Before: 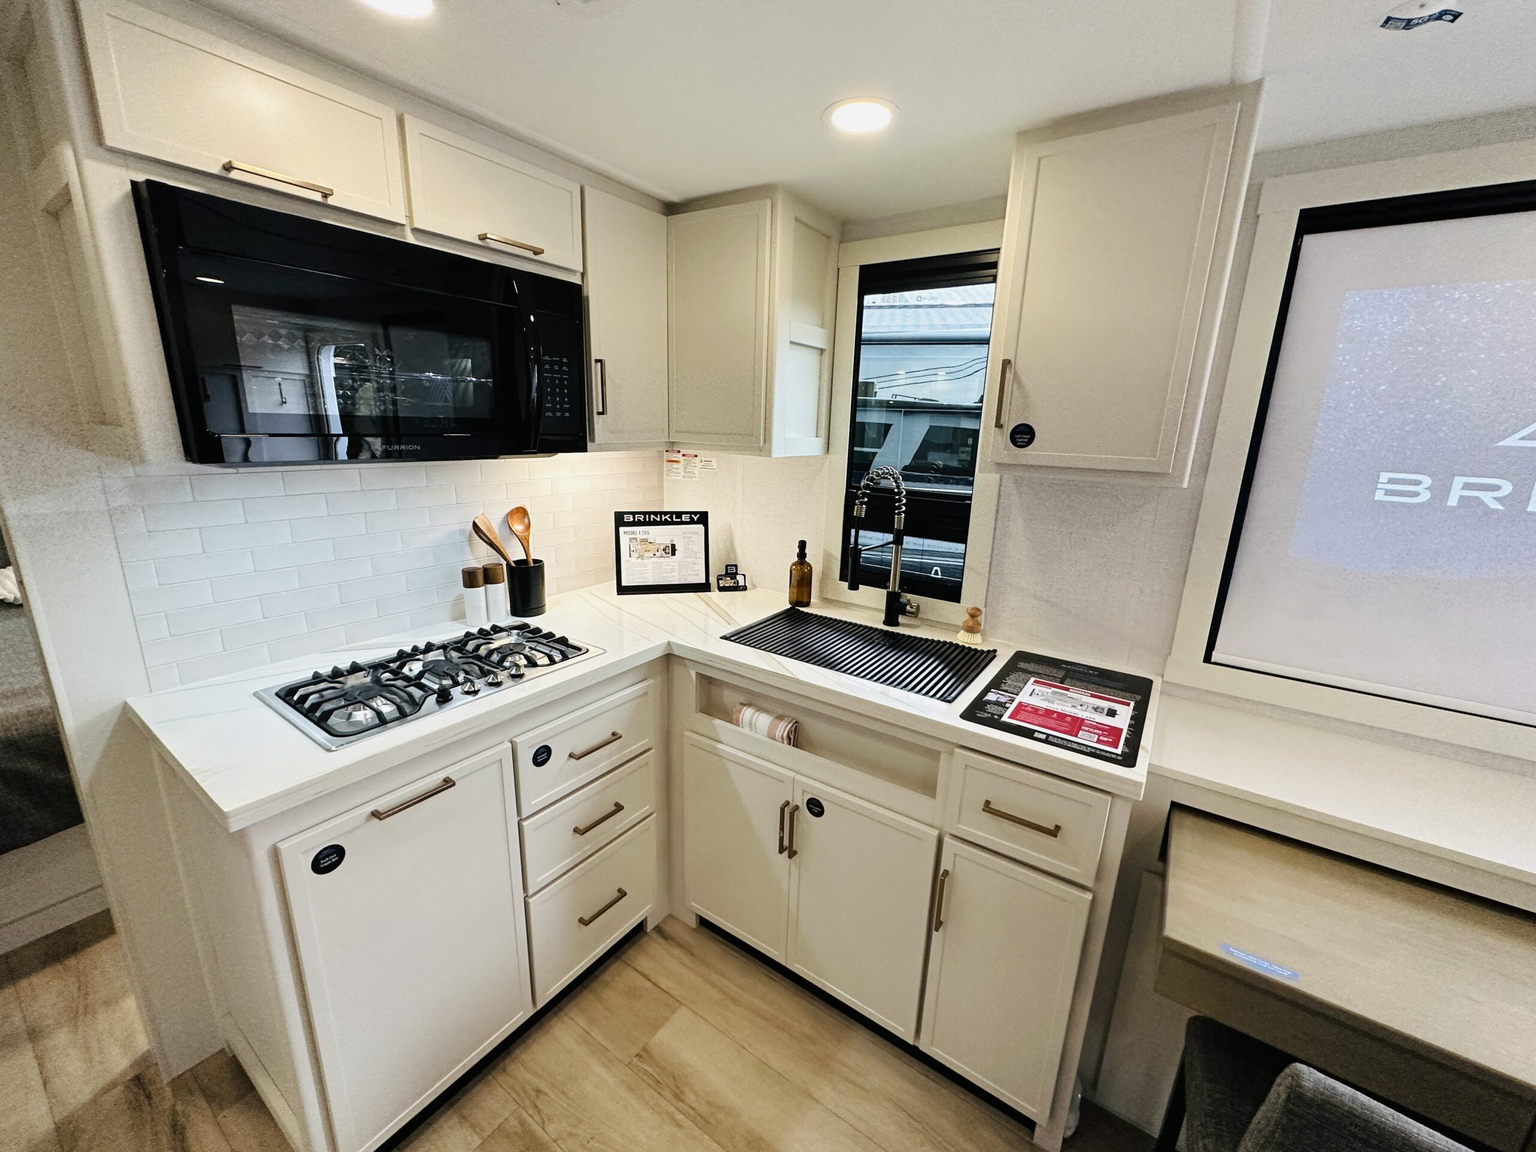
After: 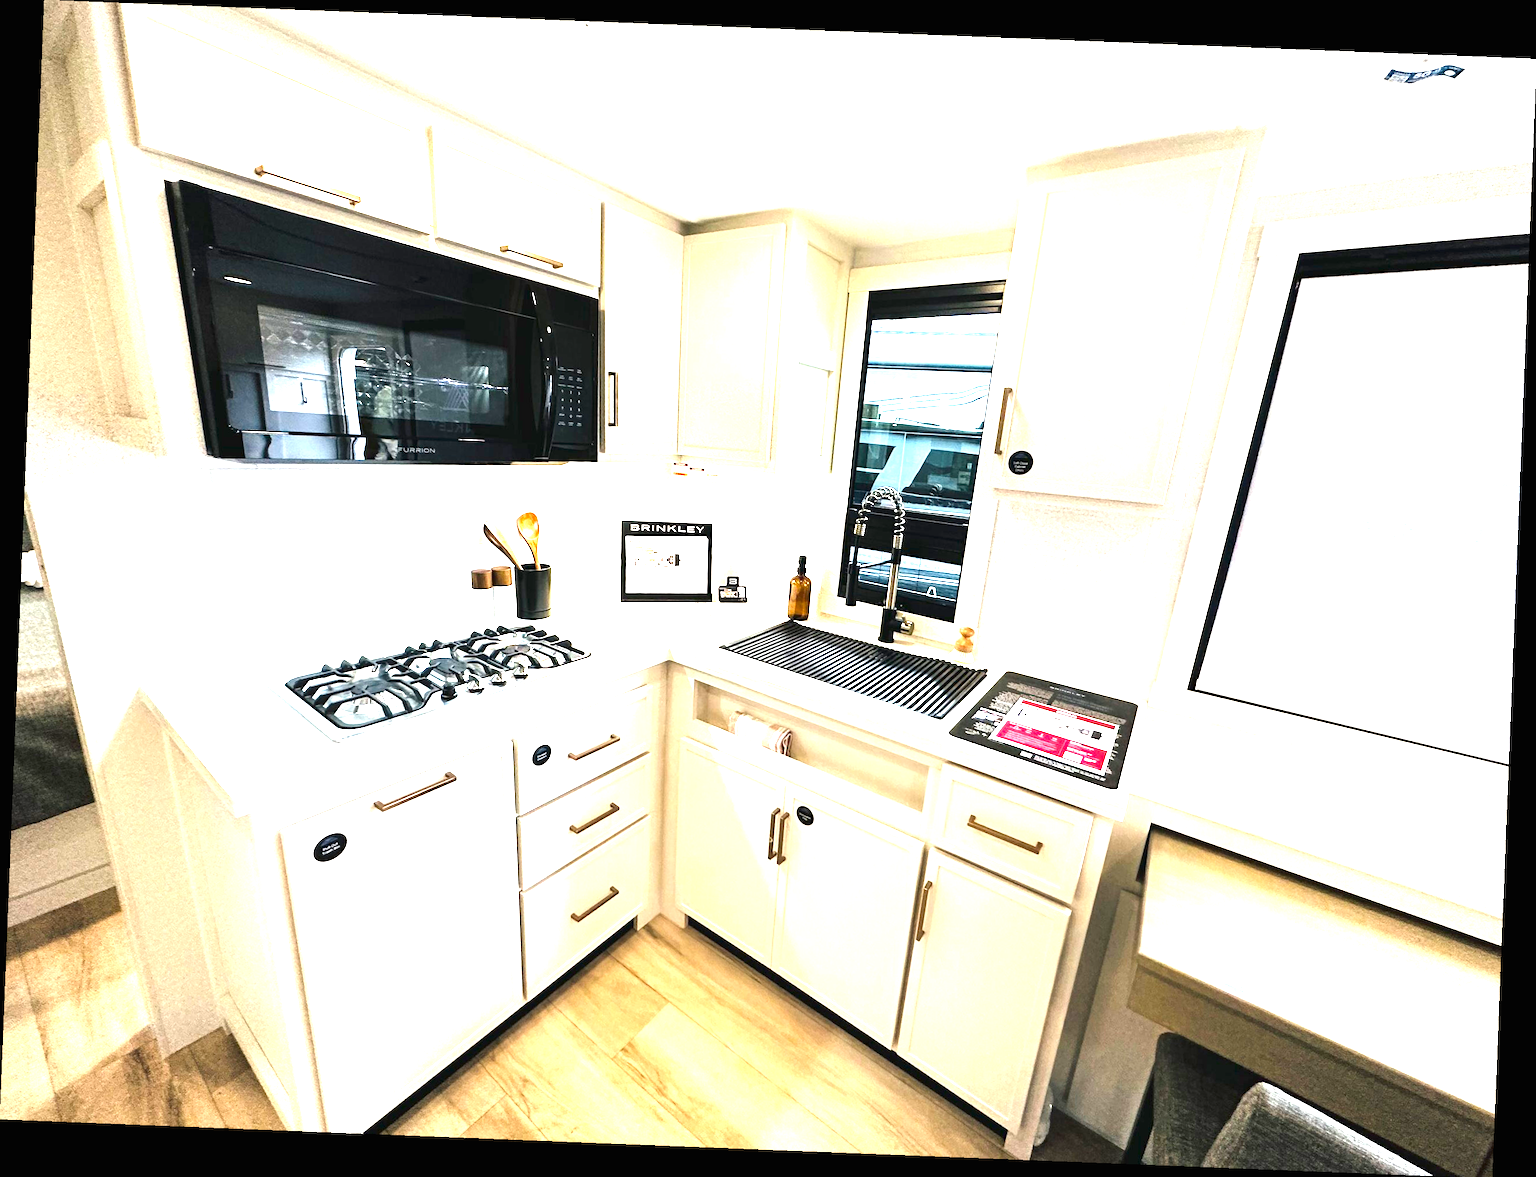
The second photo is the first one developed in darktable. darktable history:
rotate and perspective: rotation 2.27°, automatic cropping off
exposure: black level correction 0, exposure 2 EV, compensate highlight preservation false
